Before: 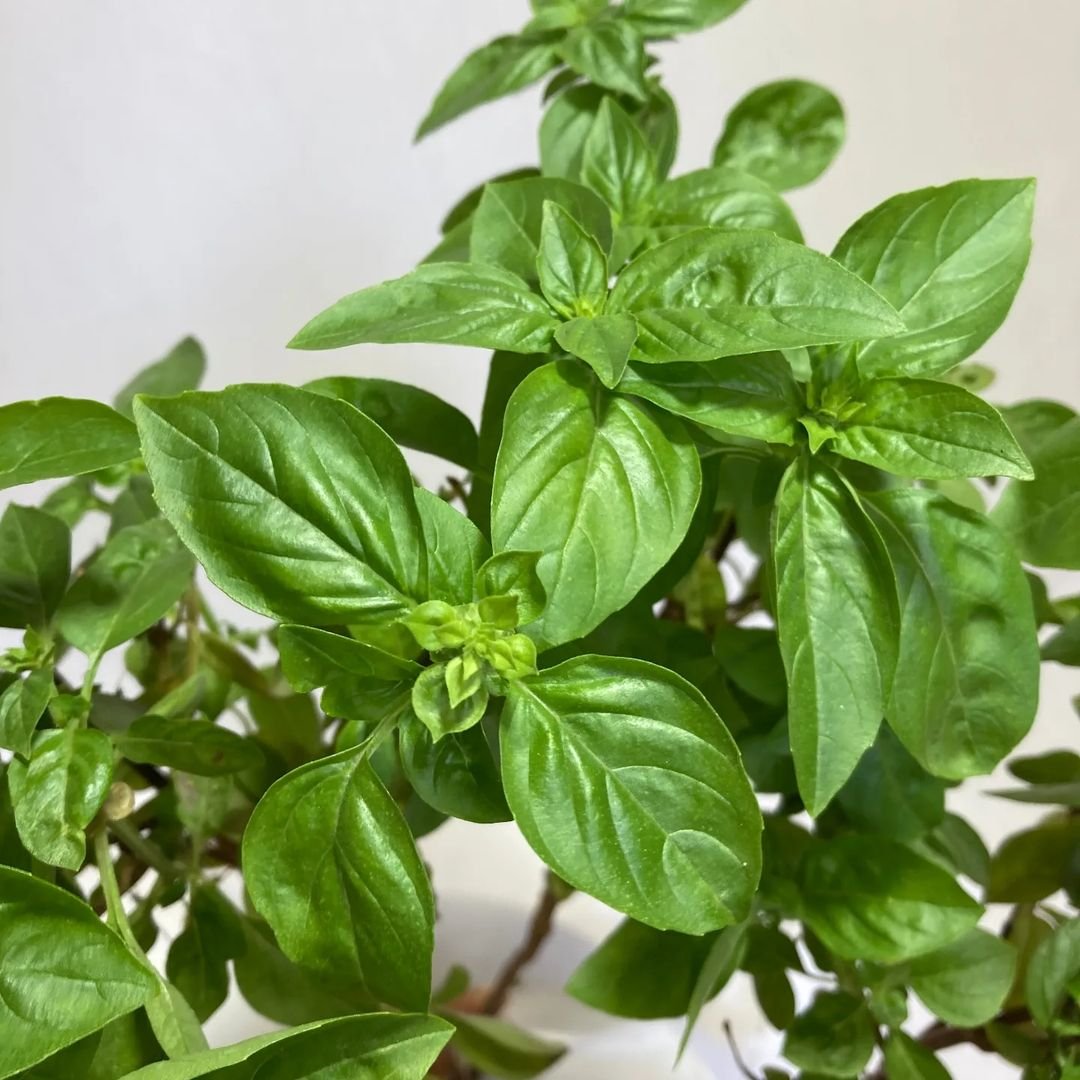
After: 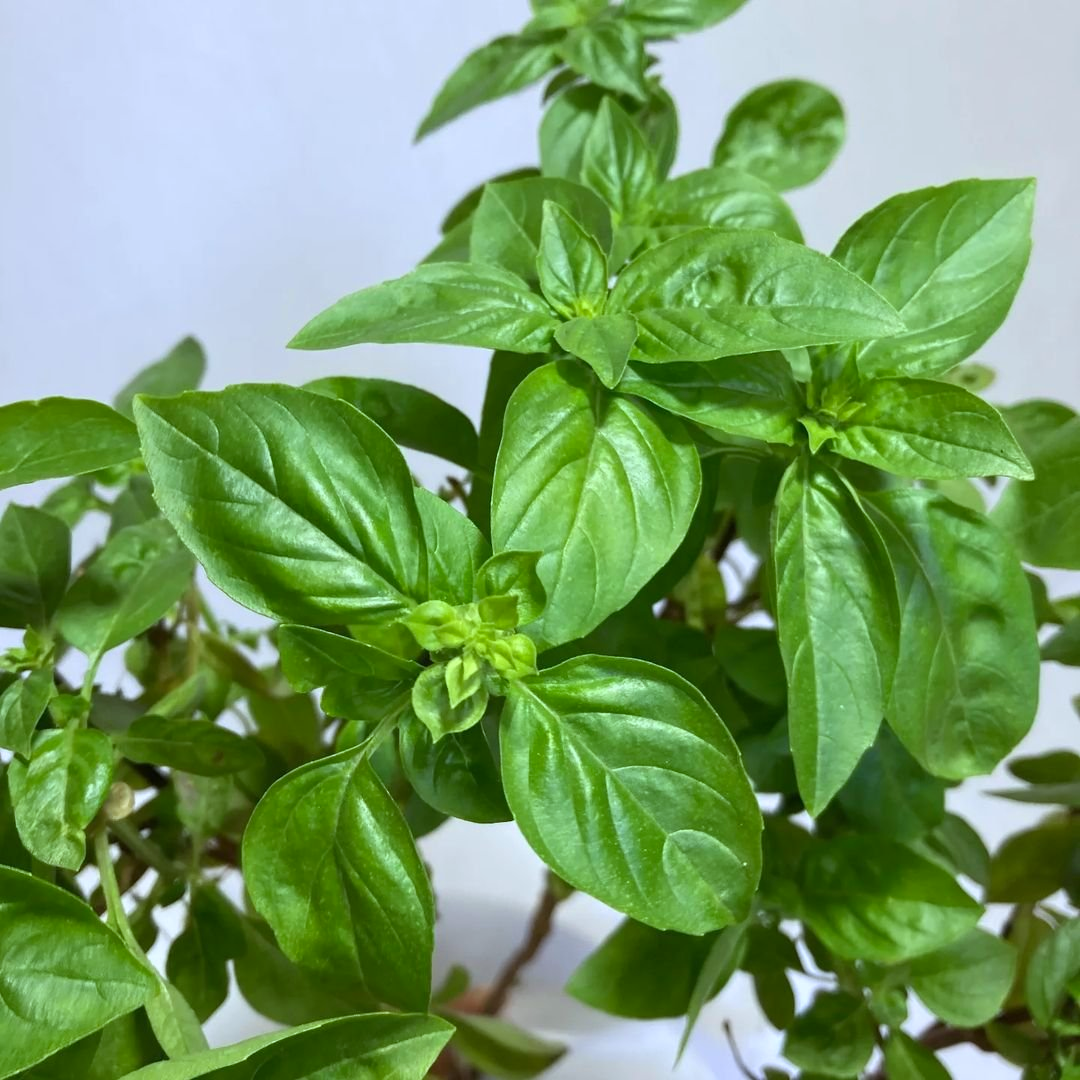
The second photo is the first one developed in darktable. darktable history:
color calibration: output R [0.994, 0.059, -0.119, 0], output G [-0.036, 1.09, -0.119, 0], output B [0.078, -0.108, 0.961, 0], illuminant custom, x 0.371, y 0.382, temperature 4281.14 K
